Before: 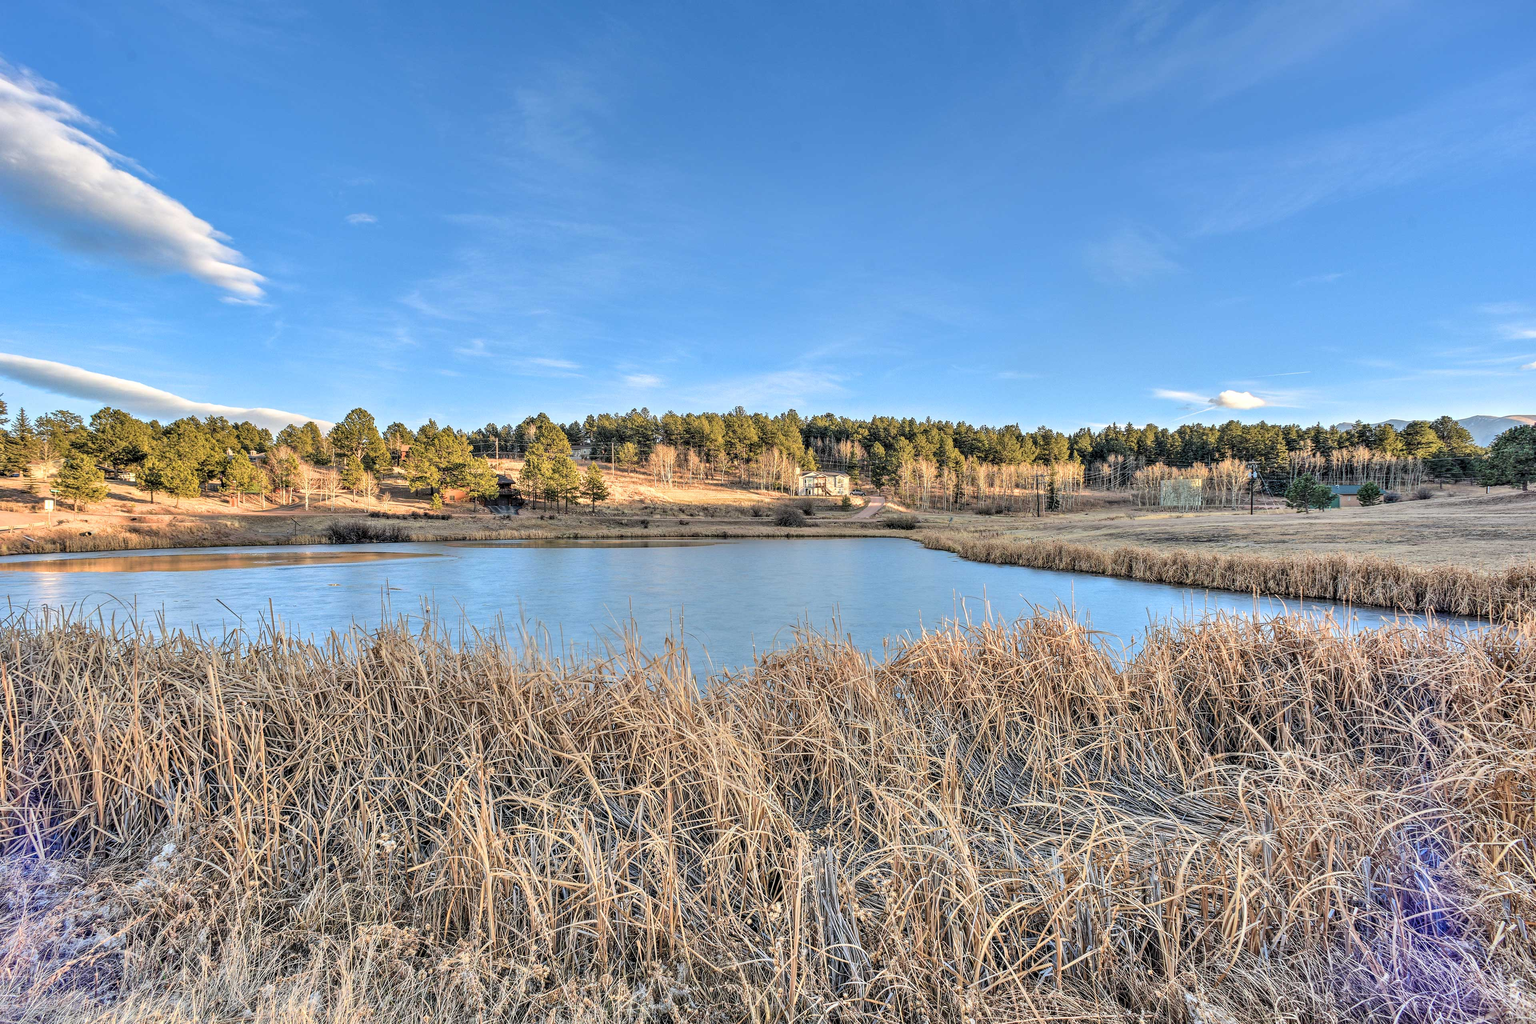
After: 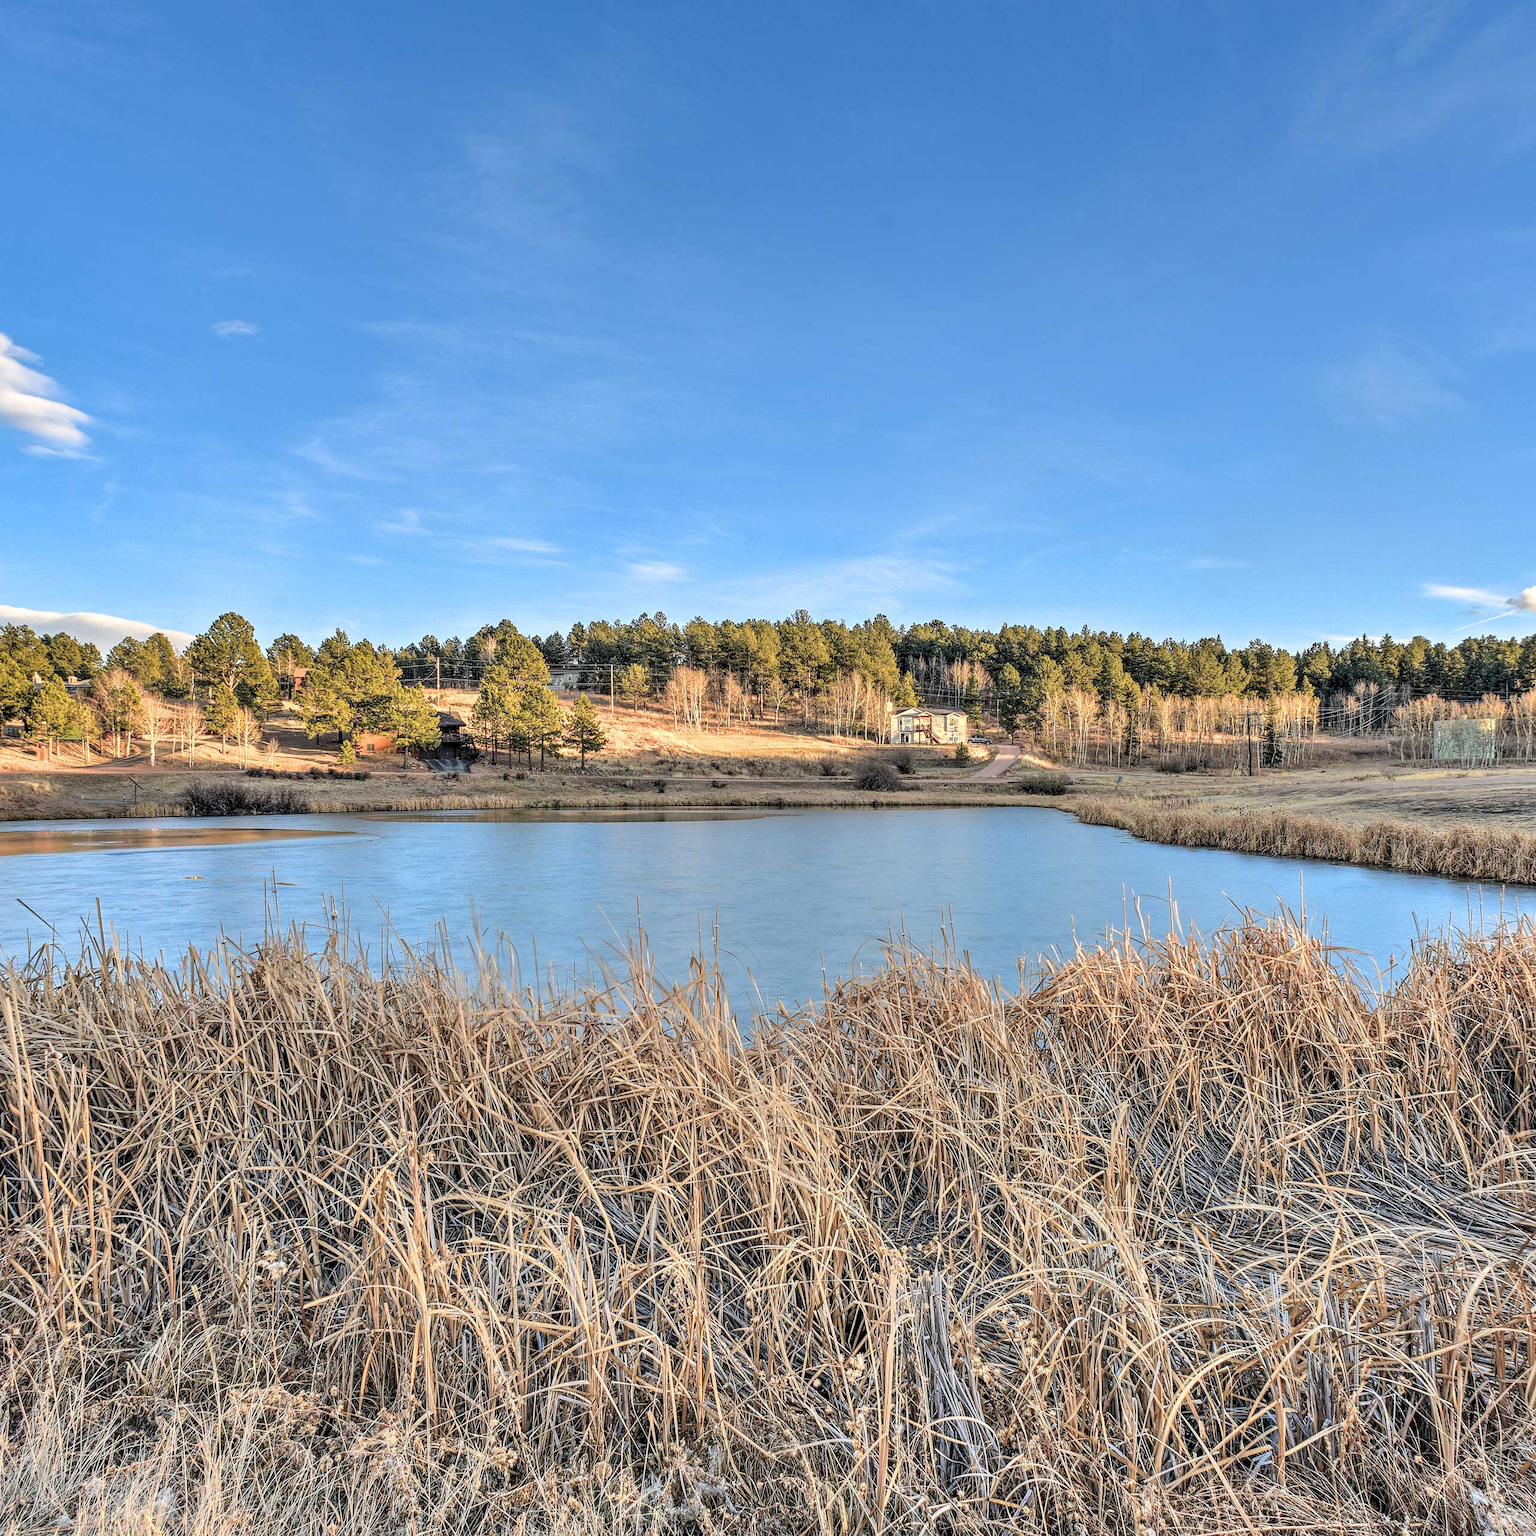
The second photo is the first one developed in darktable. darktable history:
crop and rotate: left 13.364%, right 19.98%
